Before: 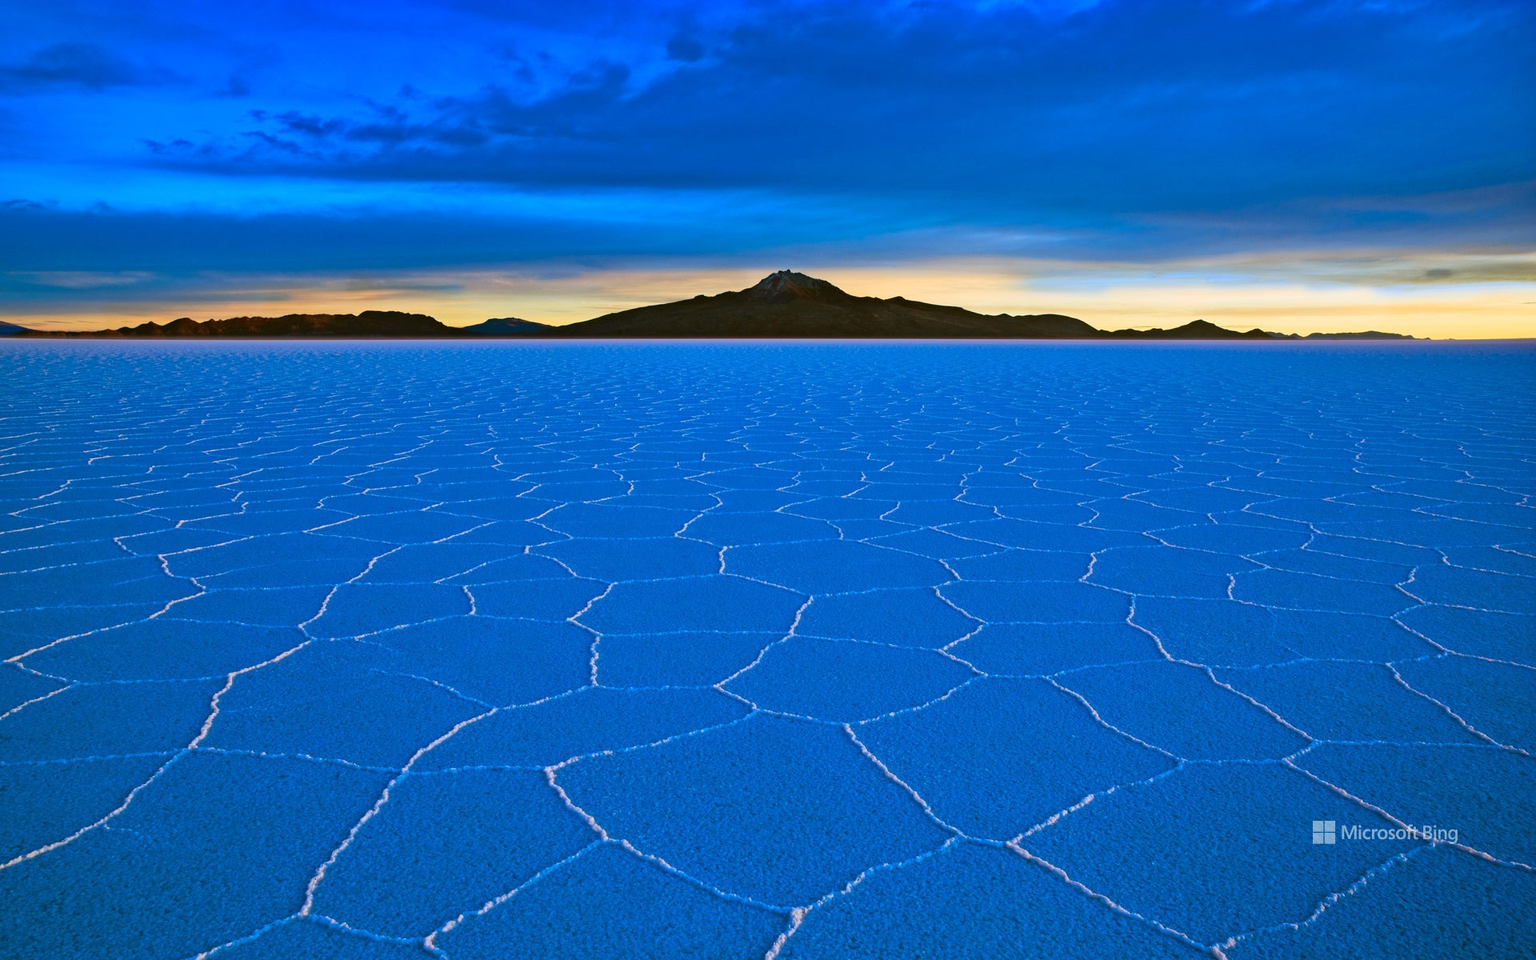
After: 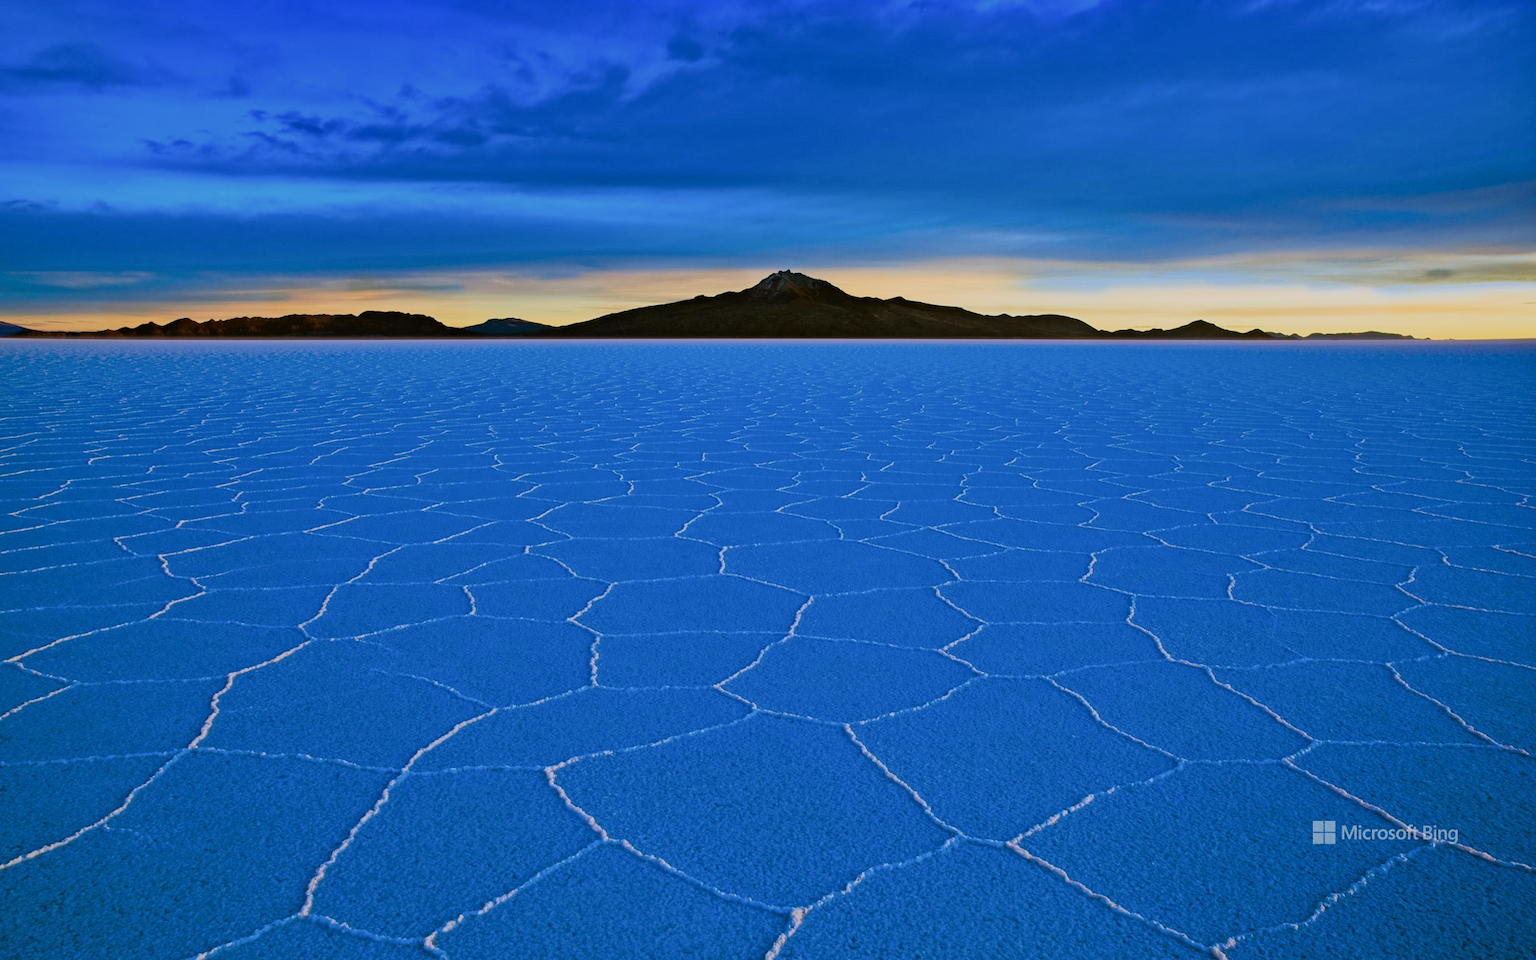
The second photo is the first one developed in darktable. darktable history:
filmic rgb: black relative exposure -7.99 EV, white relative exposure 4 EV, hardness 4.21
